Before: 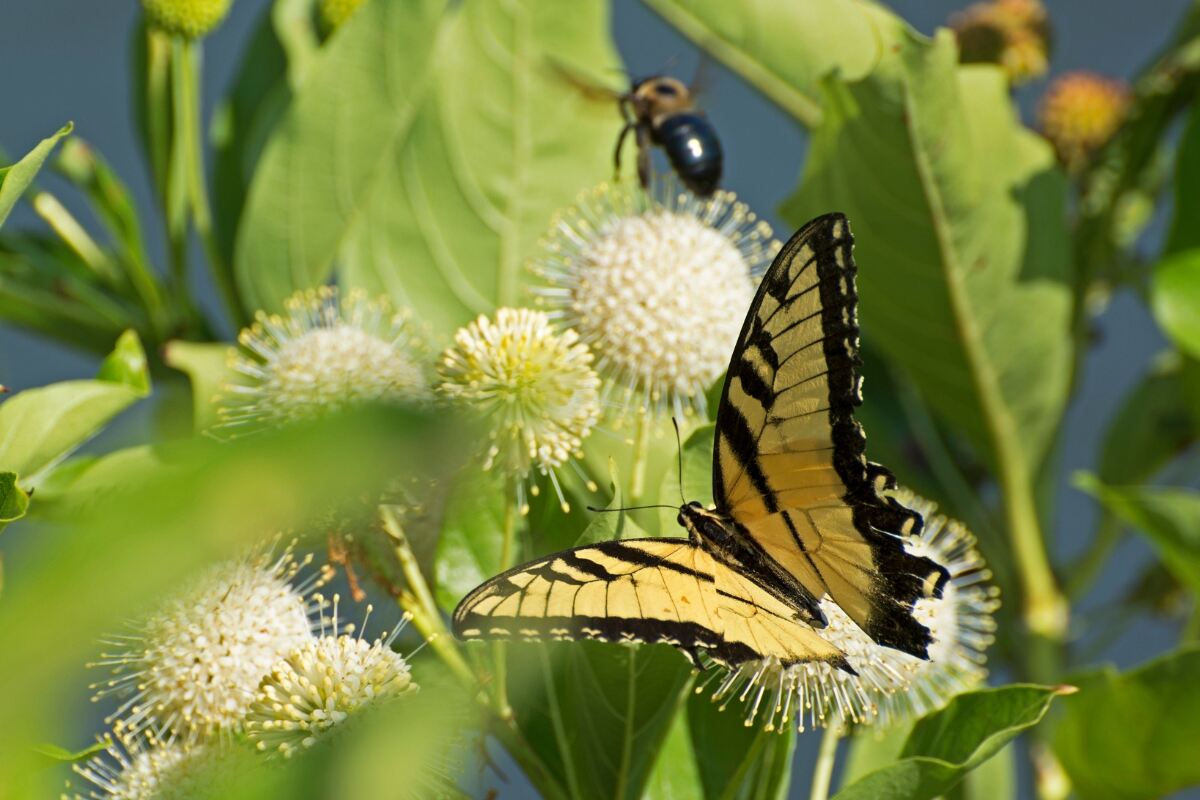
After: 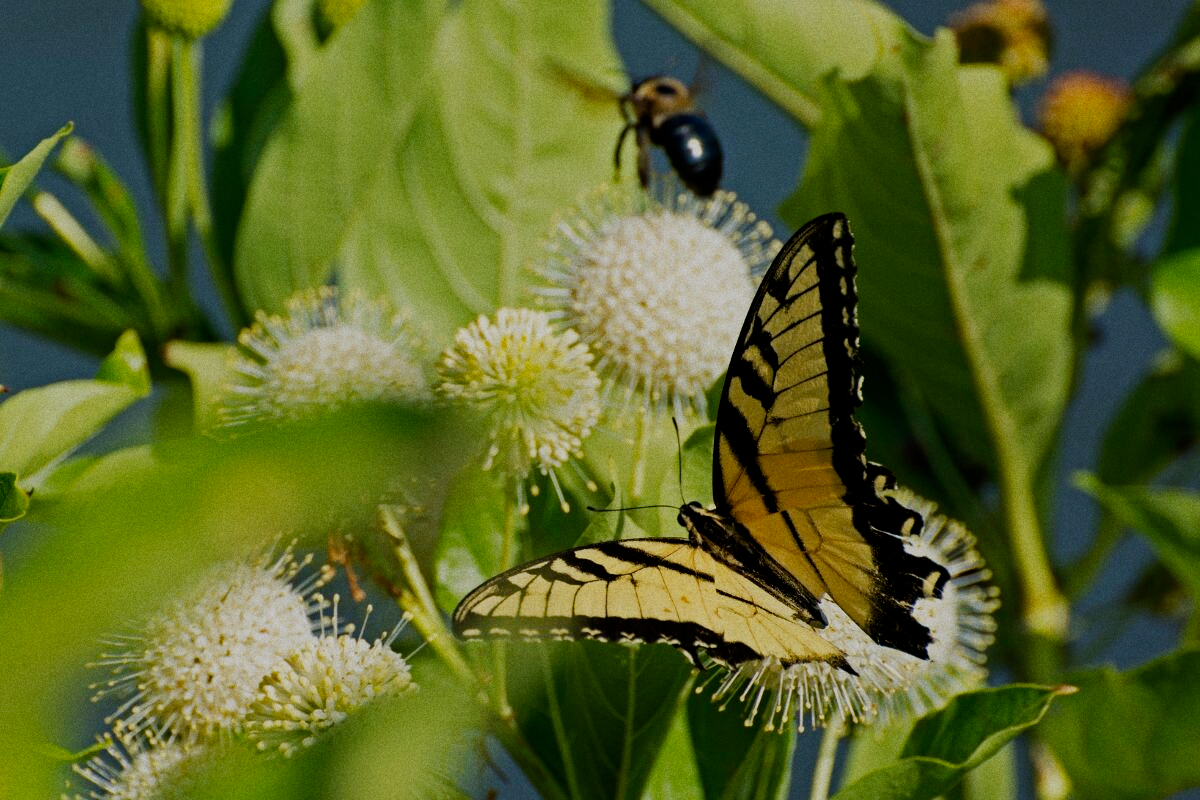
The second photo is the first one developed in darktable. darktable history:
filmic rgb: middle gray luminance 29%, black relative exposure -10.3 EV, white relative exposure 5.5 EV, threshold 6 EV, target black luminance 0%, hardness 3.95, latitude 2.04%, contrast 1.132, highlights saturation mix 5%, shadows ↔ highlights balance 15.11%, add noise in highlights 0, preserve chrominance no, color science v3 (2019), use custom middle-gray values true, iterations of high-quality reconstruction 0, contrast in highlights soft, enable highlight reconstruction true
grain: coarseness 22.88 ISO
haze removal: strength 0.02, distance 0.25, compatibility mode true, adaptive false
